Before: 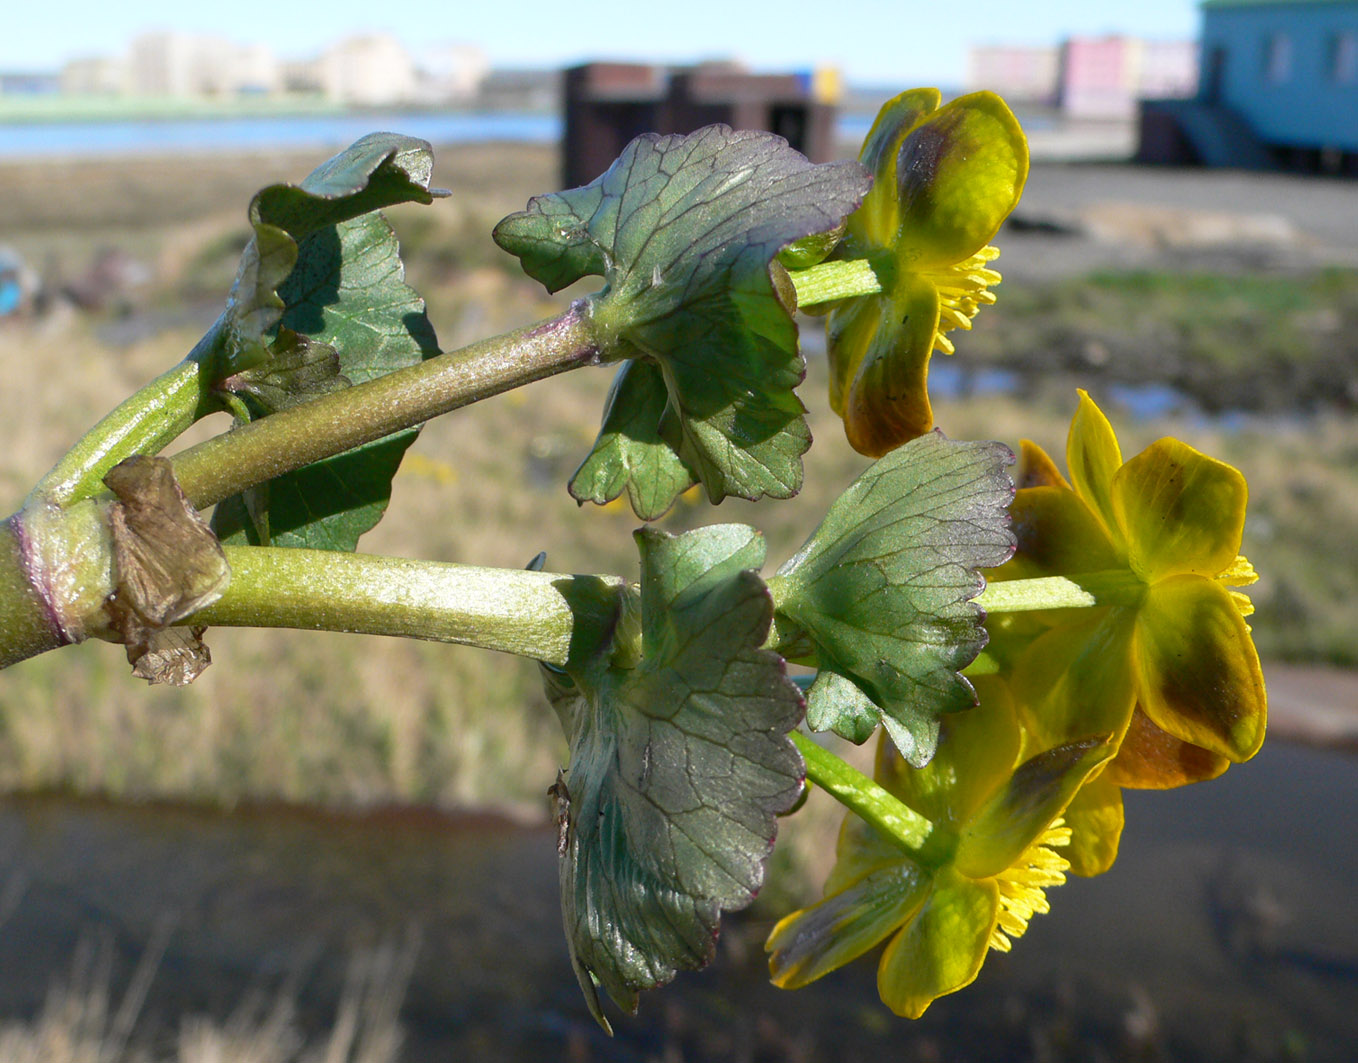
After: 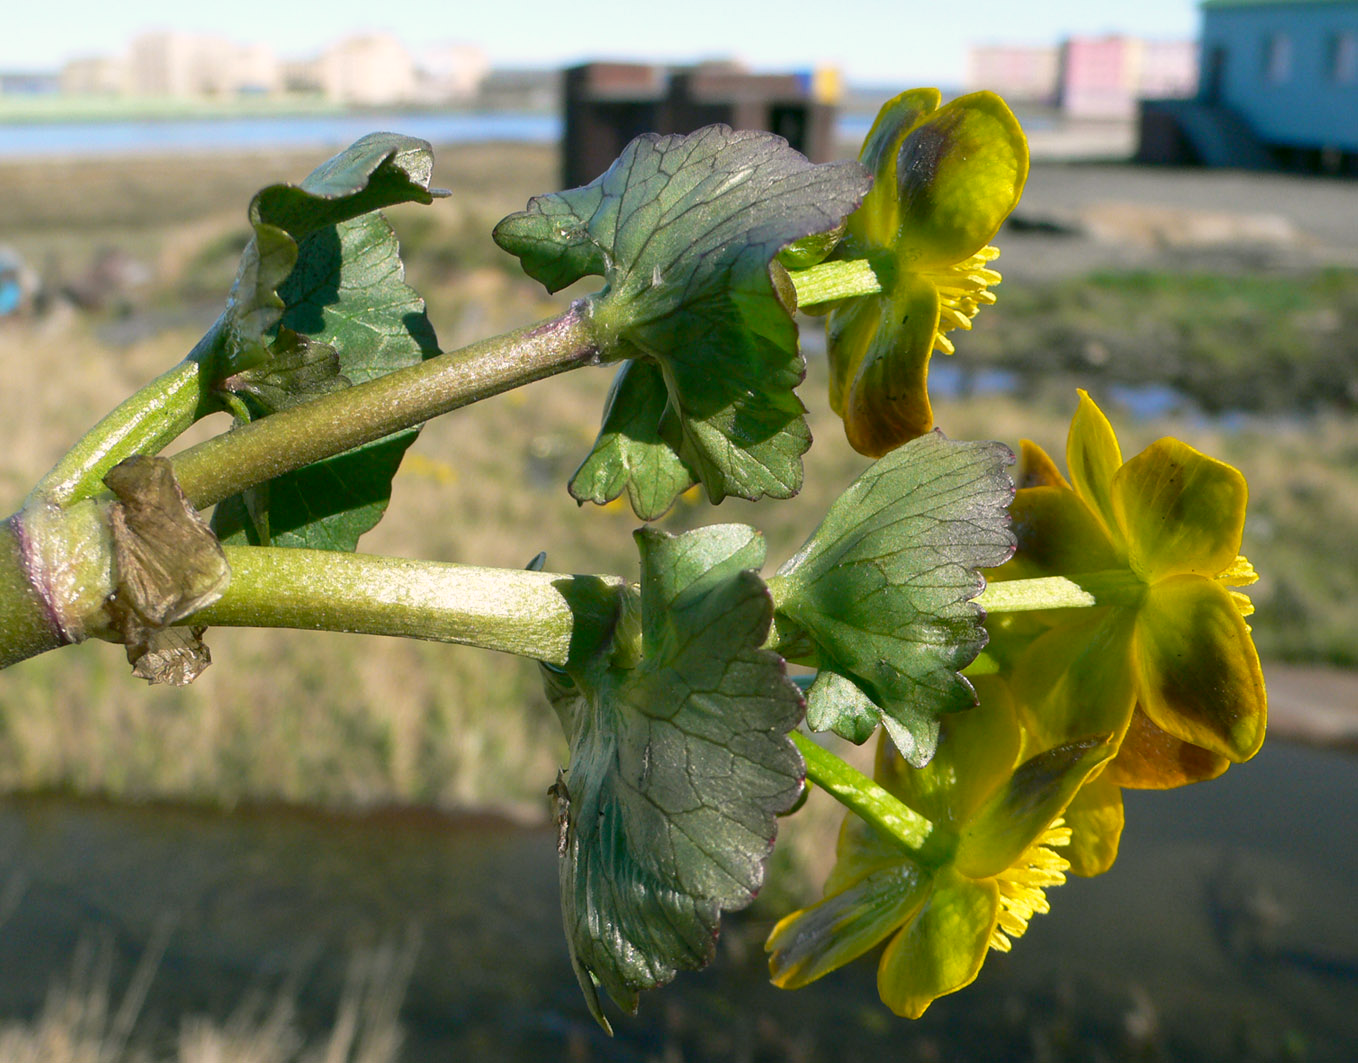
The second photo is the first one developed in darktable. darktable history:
color correction: highlights a* 4, highlights b* 4.94, shadows a* -7.76, shadows b* 4.7
